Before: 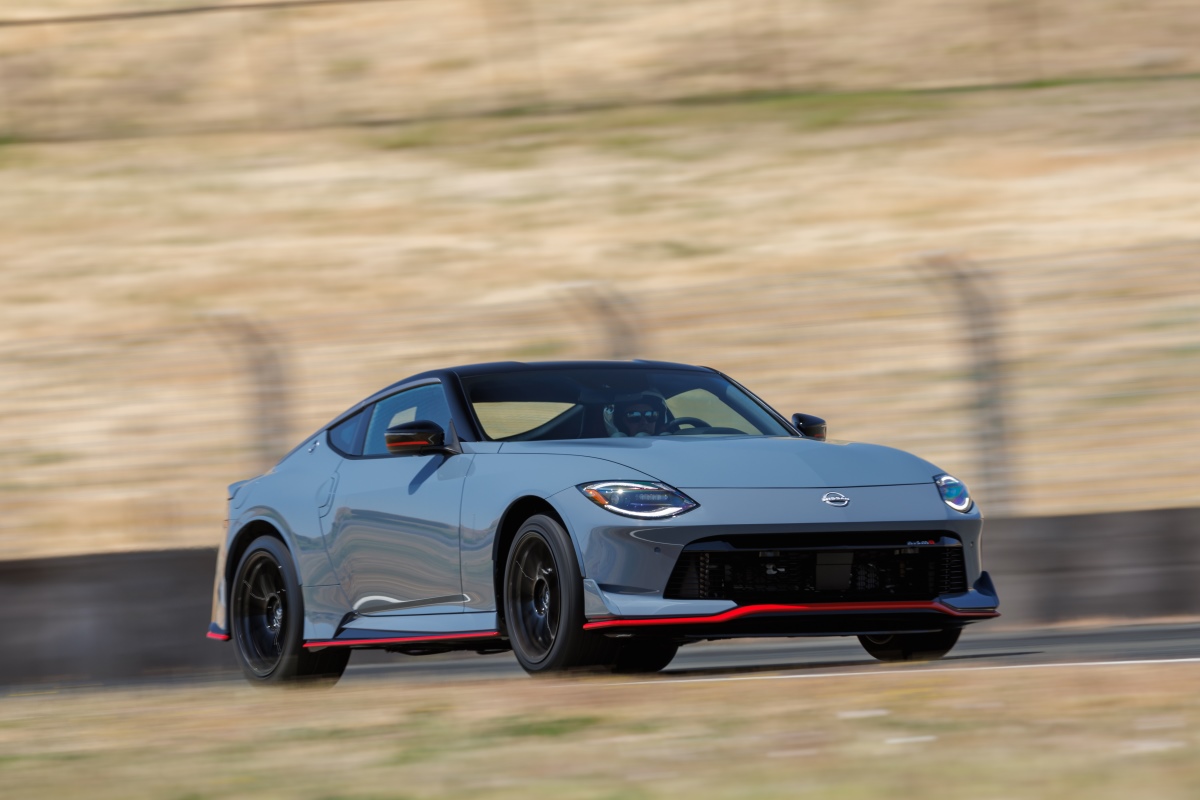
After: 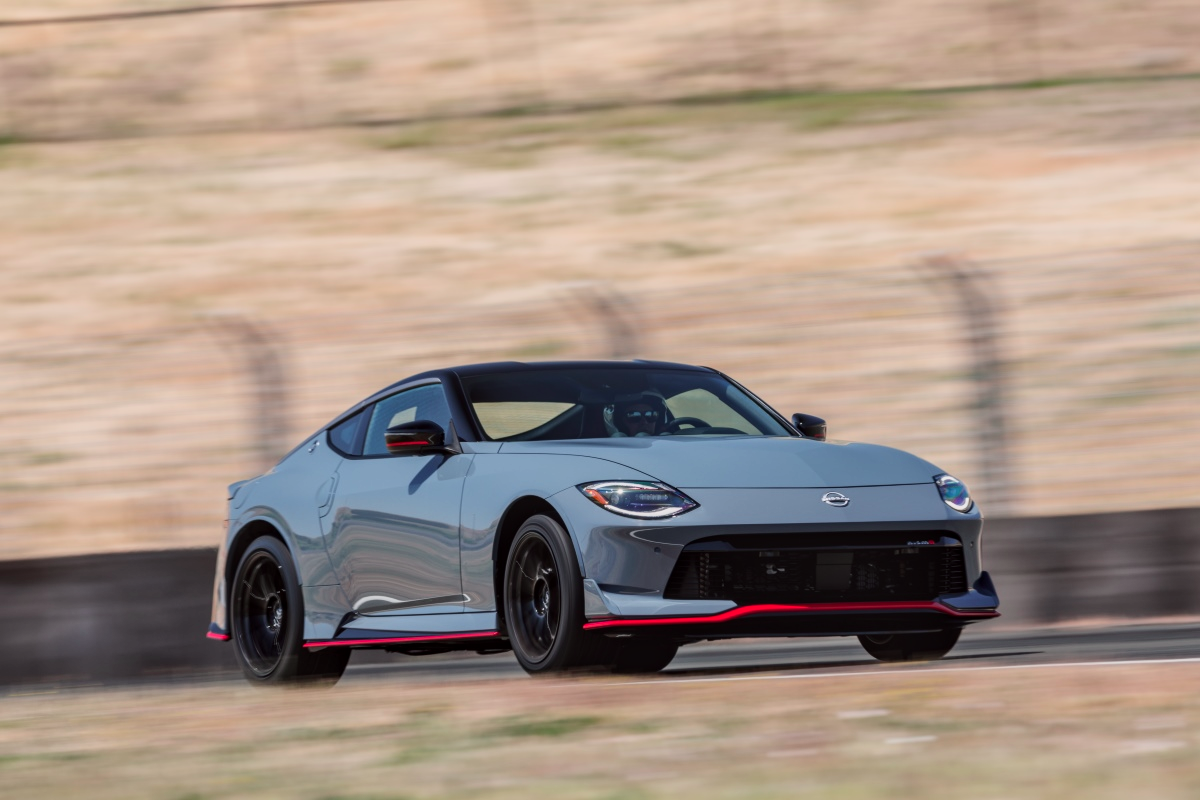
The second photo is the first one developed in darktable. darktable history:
tone curve: curves: ch0 [(0, 0.023) (0.184, 0.168) (0.491, 0.519) (0.748, 0.765) (1, 0.919)]; ch1 [(0, 0) (0.179, 0.173) (0.322, 0.32) (0.424, 0.424) (0.496, 0.501) (0.563, 0.586) (0.761, 0.803) (1, 1)]; ch2 [(0, 0) (0.434, 0.447) (0.483, 0.487) (0.557, 0.541) (0.697, 0.68) (1, 1)], color space Lab, independent channels, preserve colors none
local contrast: on, module defaults
